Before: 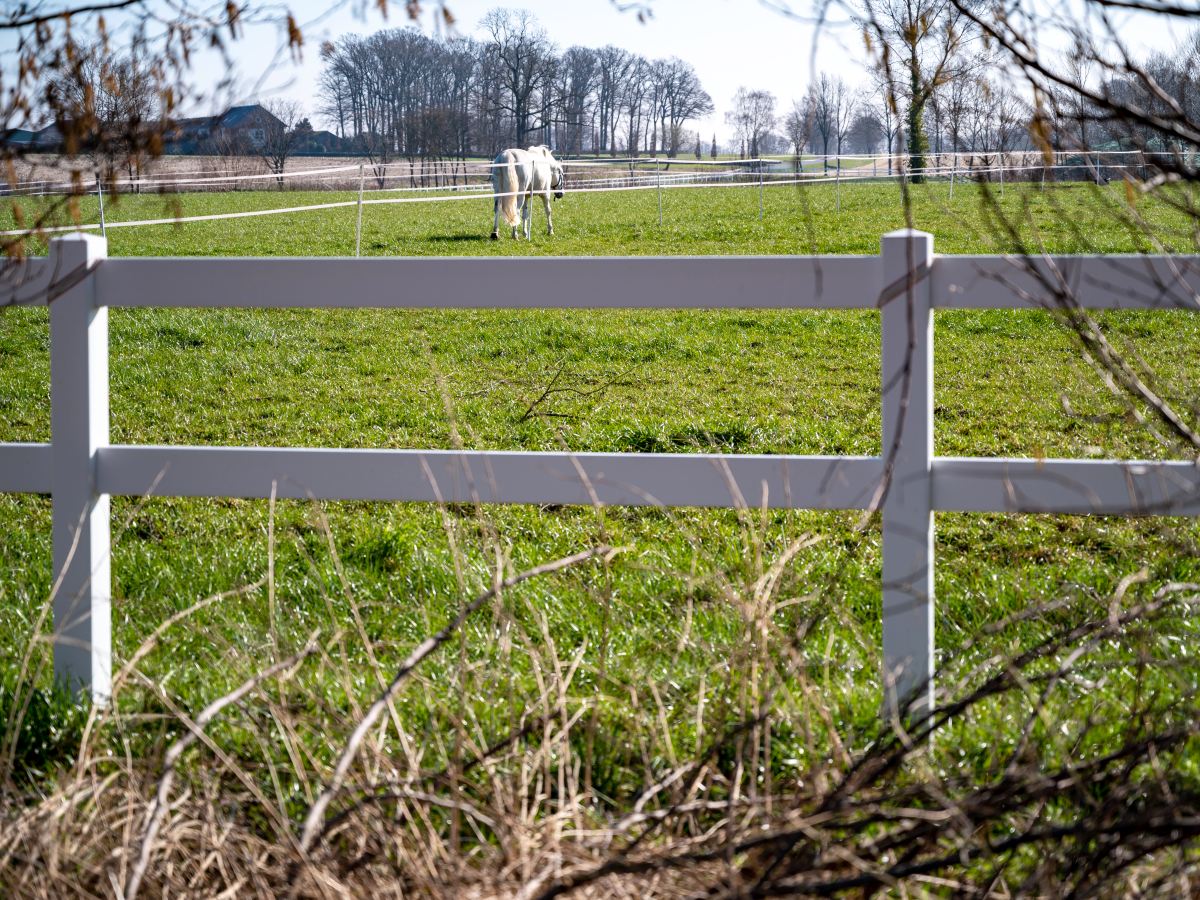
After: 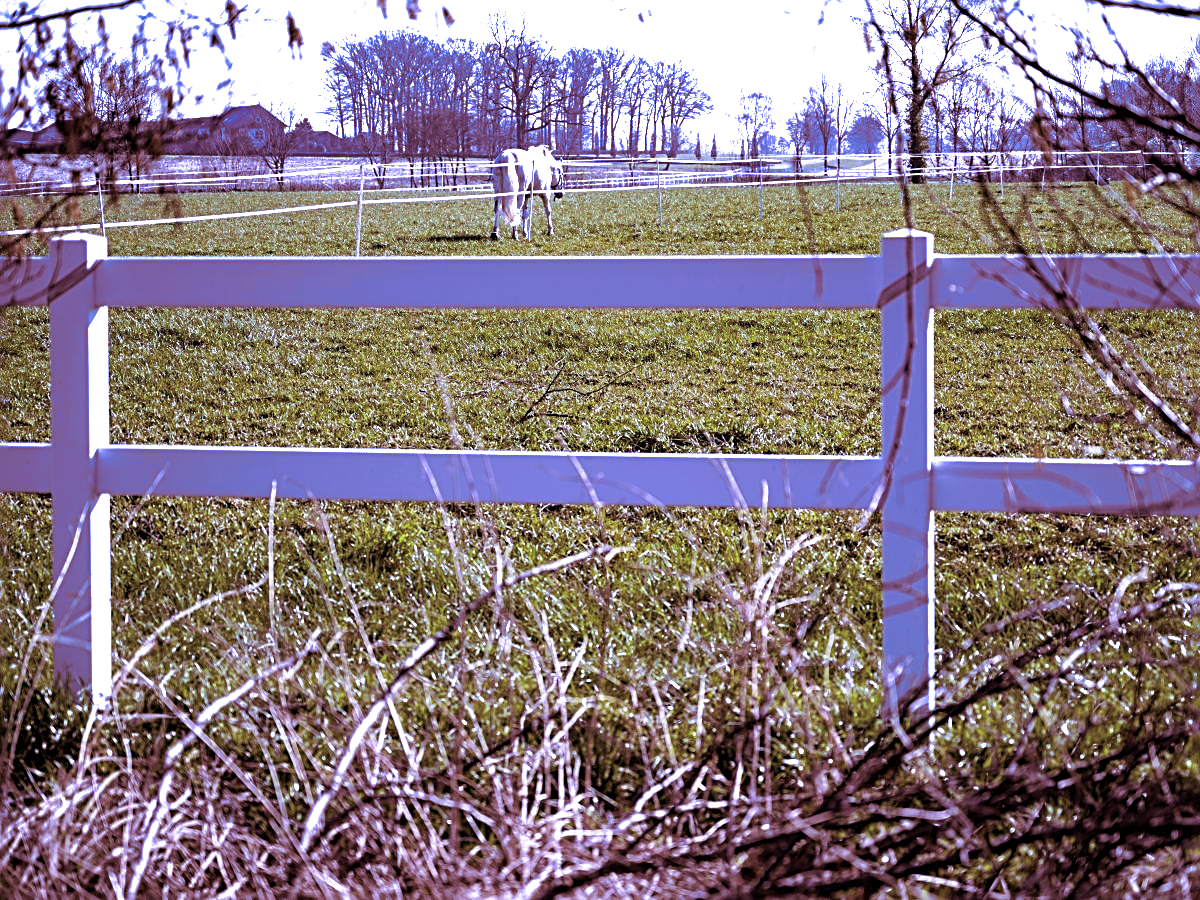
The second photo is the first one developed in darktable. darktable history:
white balance: red 0.98, blue 1.61
sharpen: radius 2.817, amount 0.715
split-toning: on, module defaults
